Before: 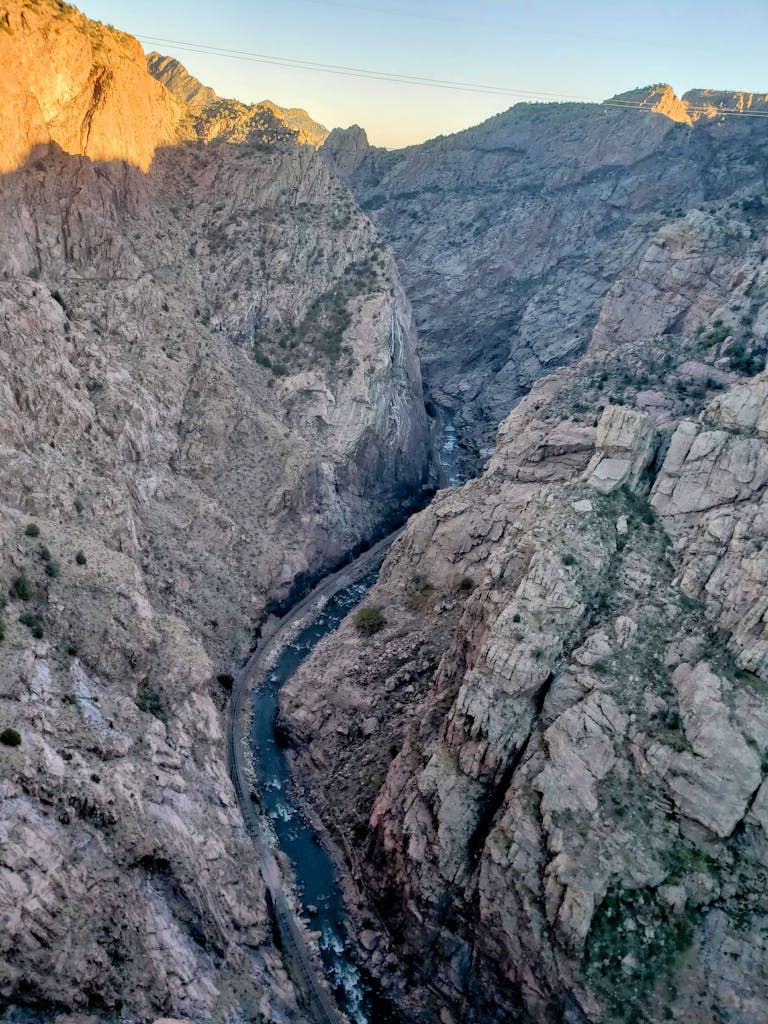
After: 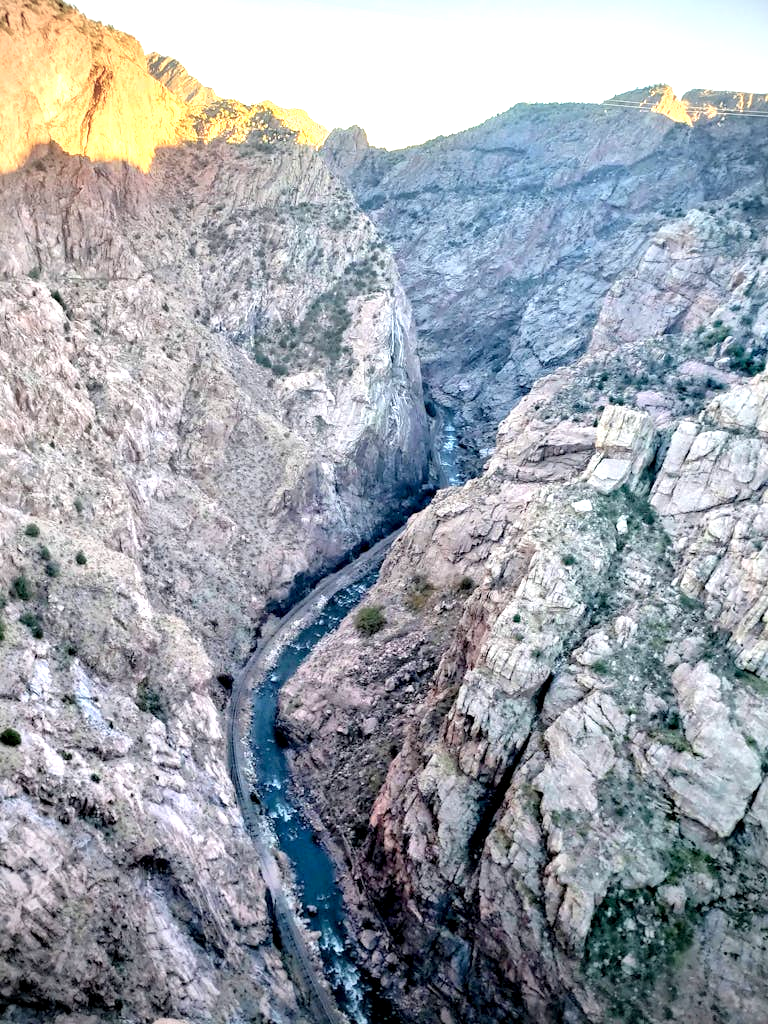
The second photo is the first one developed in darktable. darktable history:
exposure: black level correction 0.001, exposure 1.3 EV, compensate highlight preservation false
vignetting: on, module defaults
